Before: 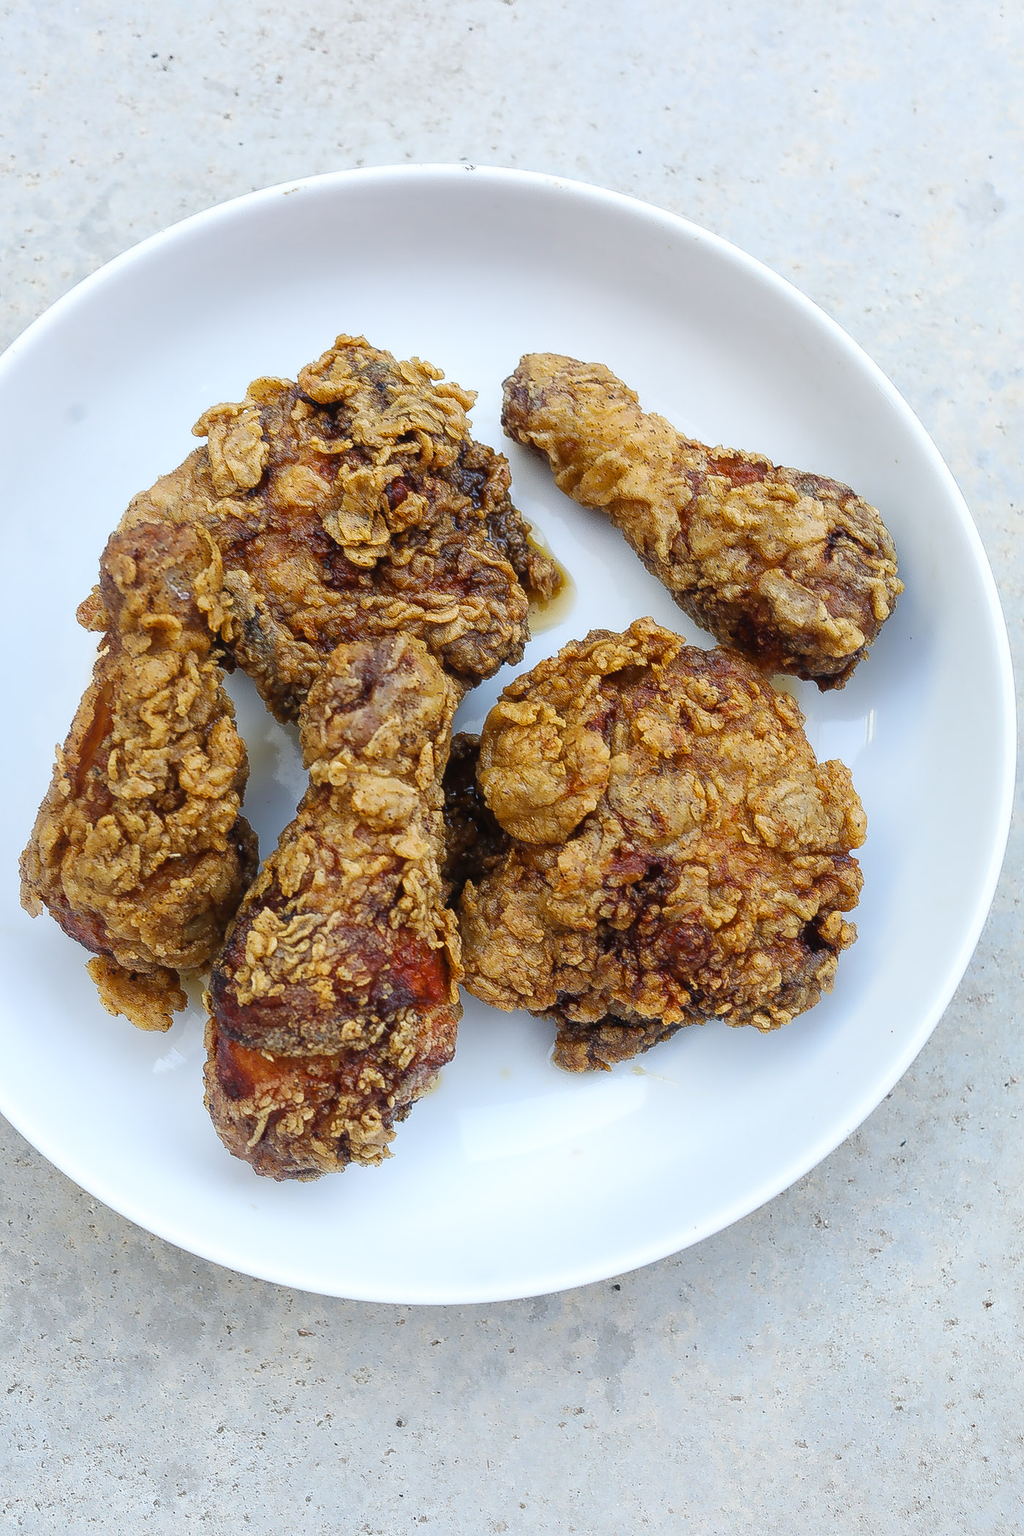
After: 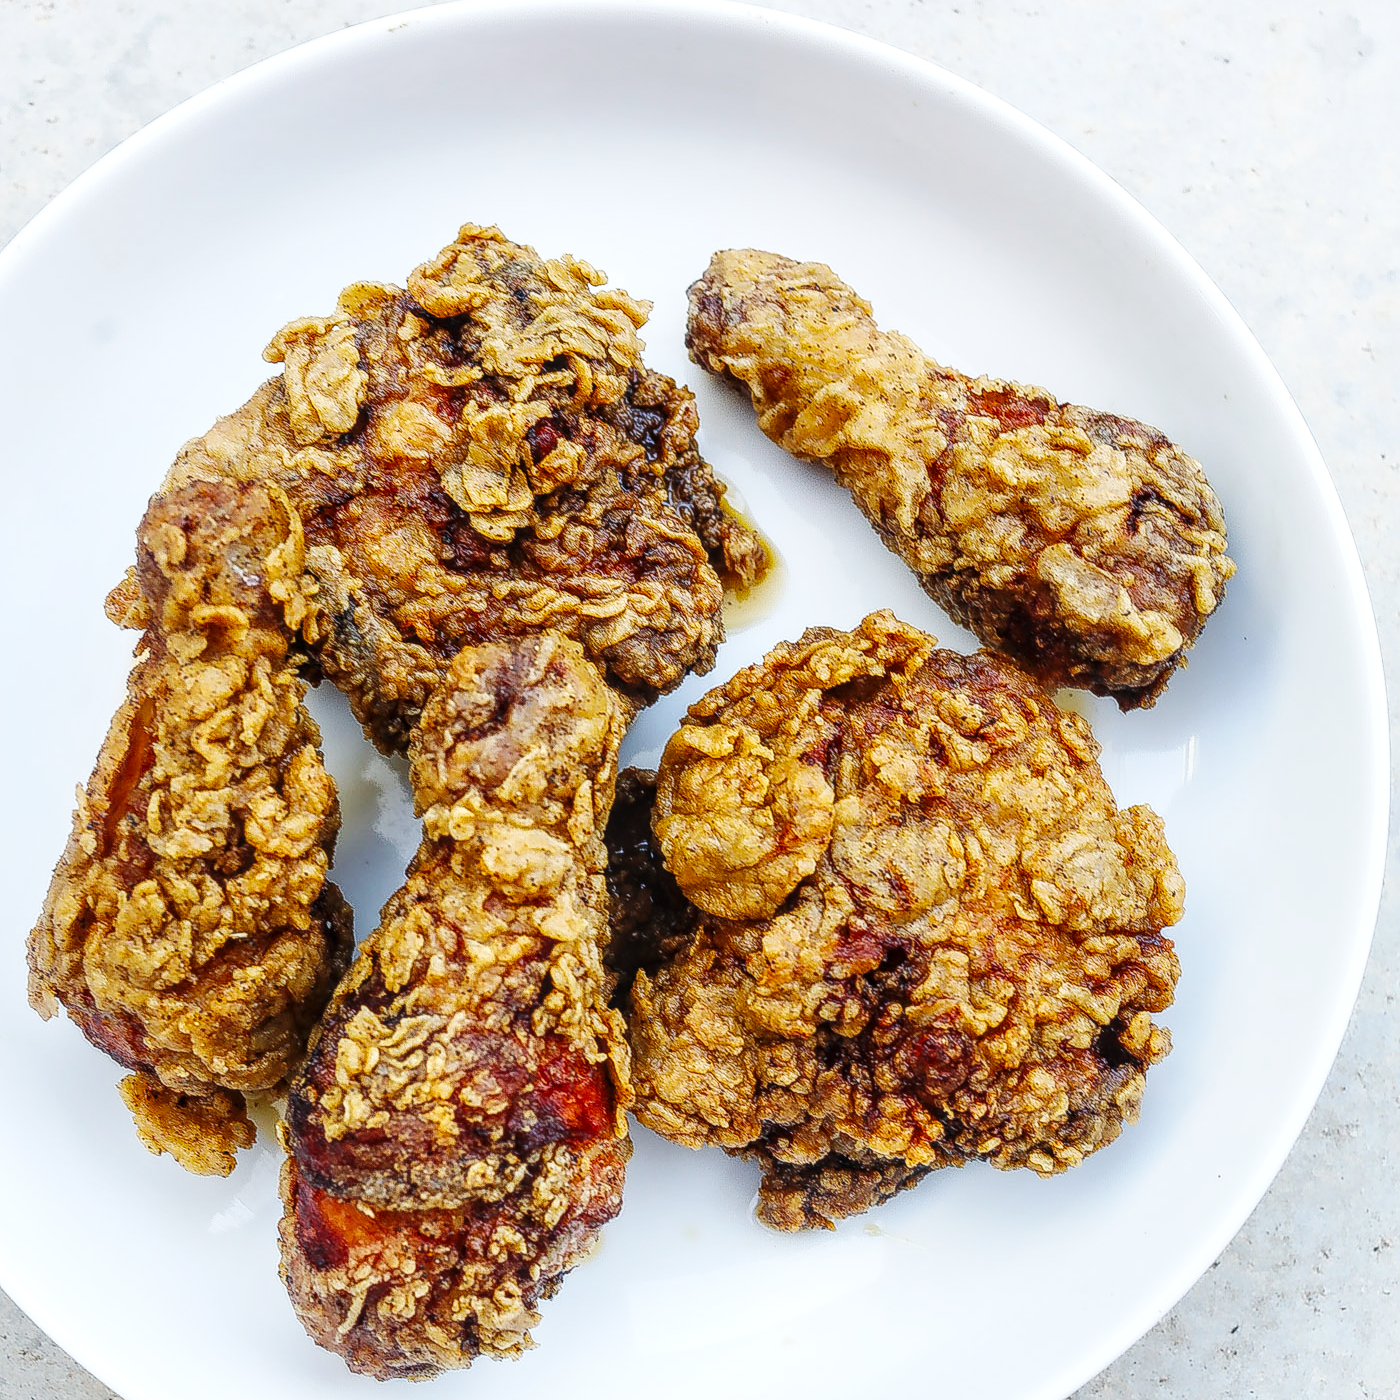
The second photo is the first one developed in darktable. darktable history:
base curve: curves: ch0 [(0, 0) (0.032, 0.025) (0.121, 0.166) (0.206, 0.329) (0.605, 0.79) (1, 1)], preserve colors none
local contrast: on, module defaults
crop: top 11.166%, bottom 22.168%
